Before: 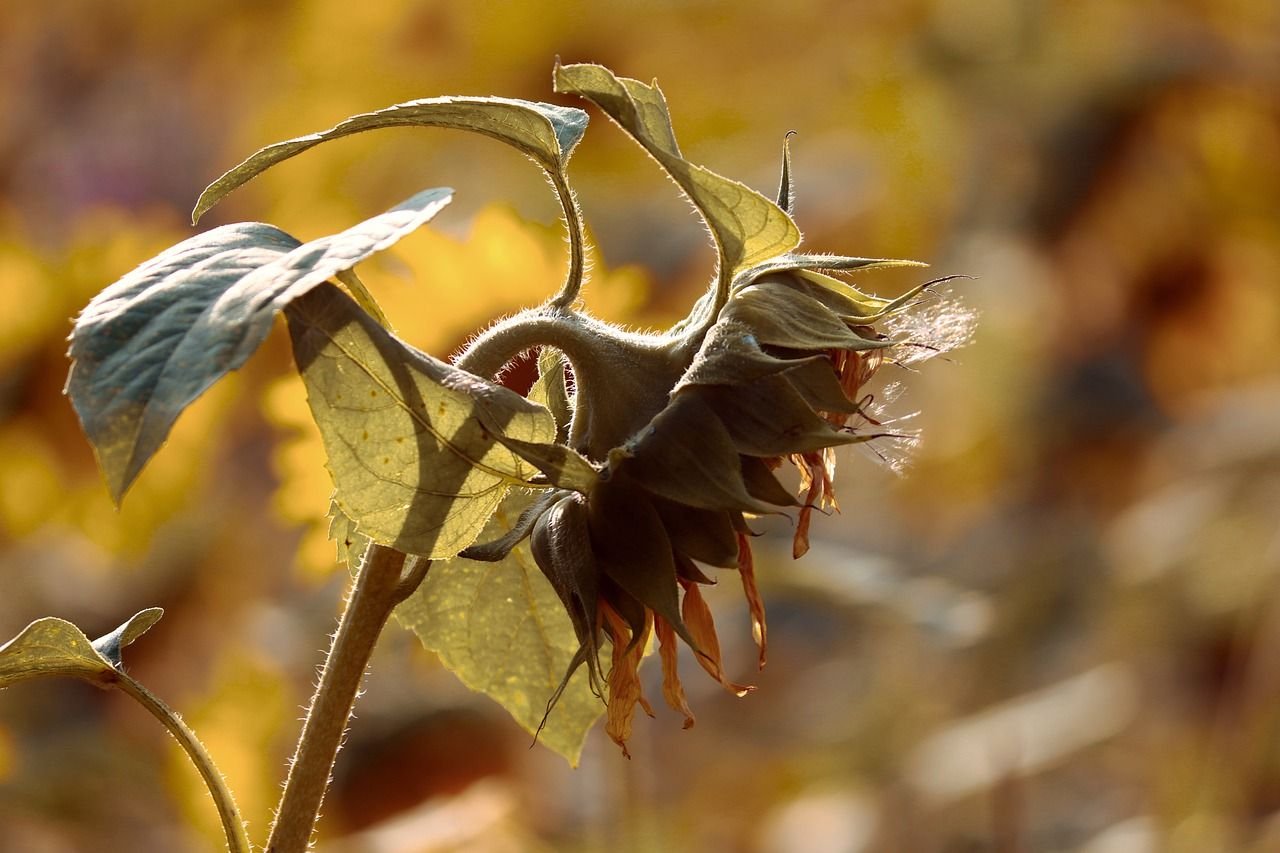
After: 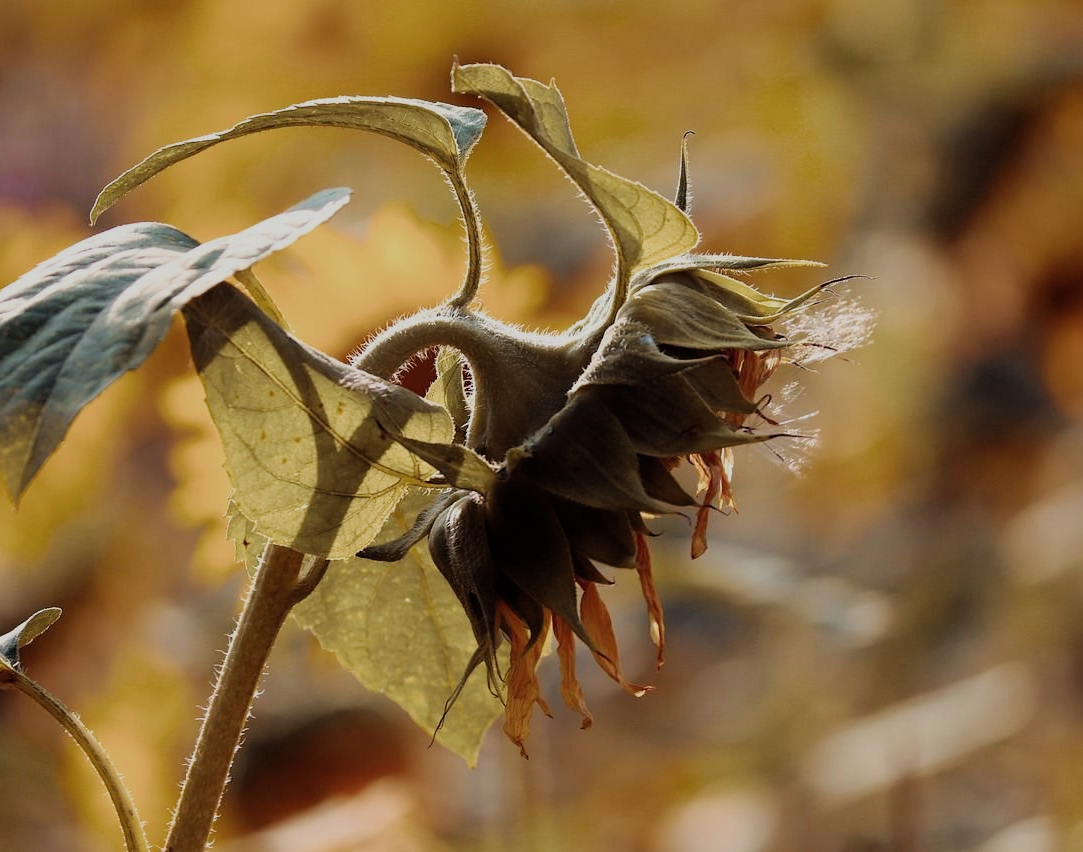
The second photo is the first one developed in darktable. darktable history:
filmic rgb: black relative exposure -7.65 EV, white relative exposure 4.56 EV, hardness 3.61, add noise in highlights 0, color science v3 (2019), use custom middle-gray values true, contrast in highlights soft
crop: left 7.979%, right 7.375%
